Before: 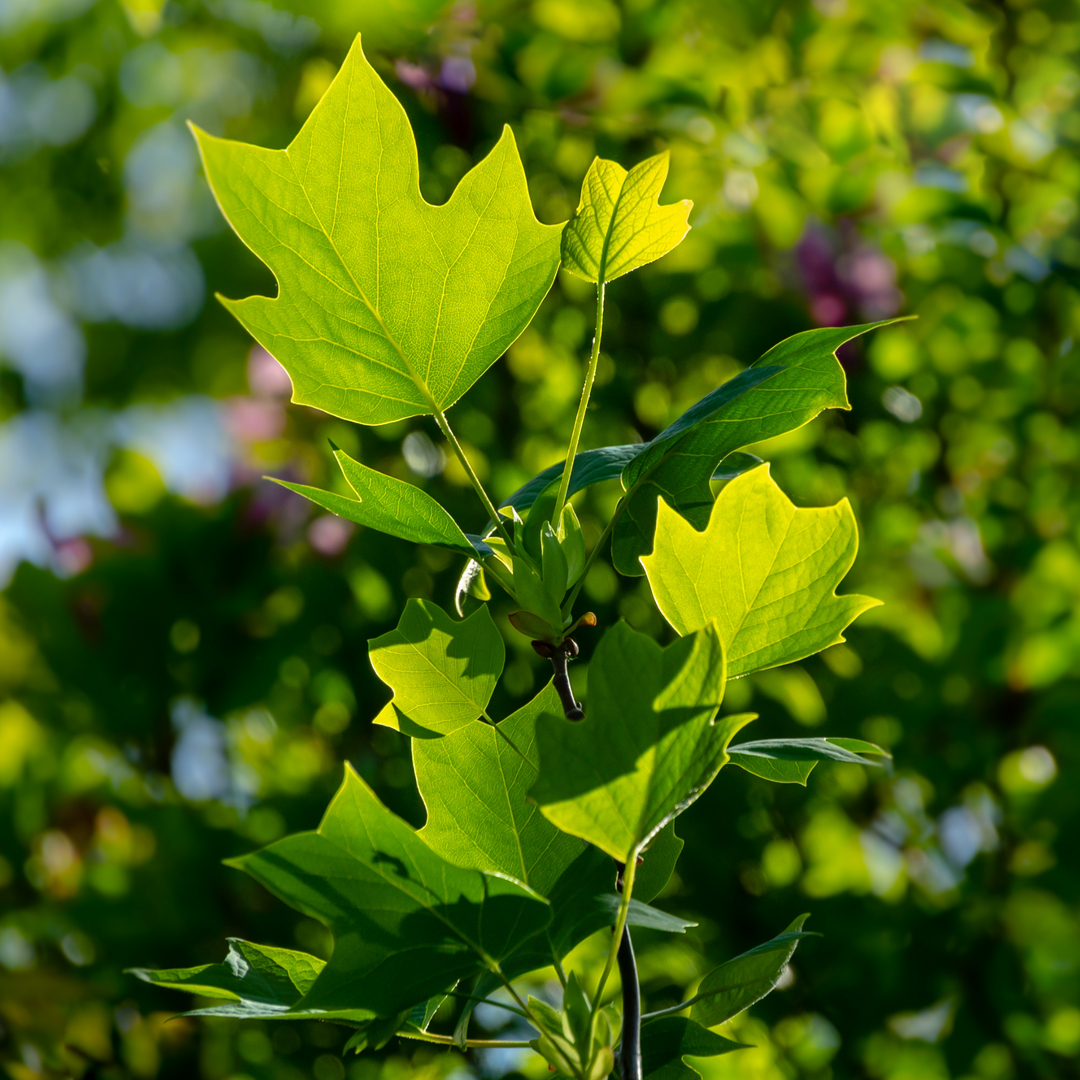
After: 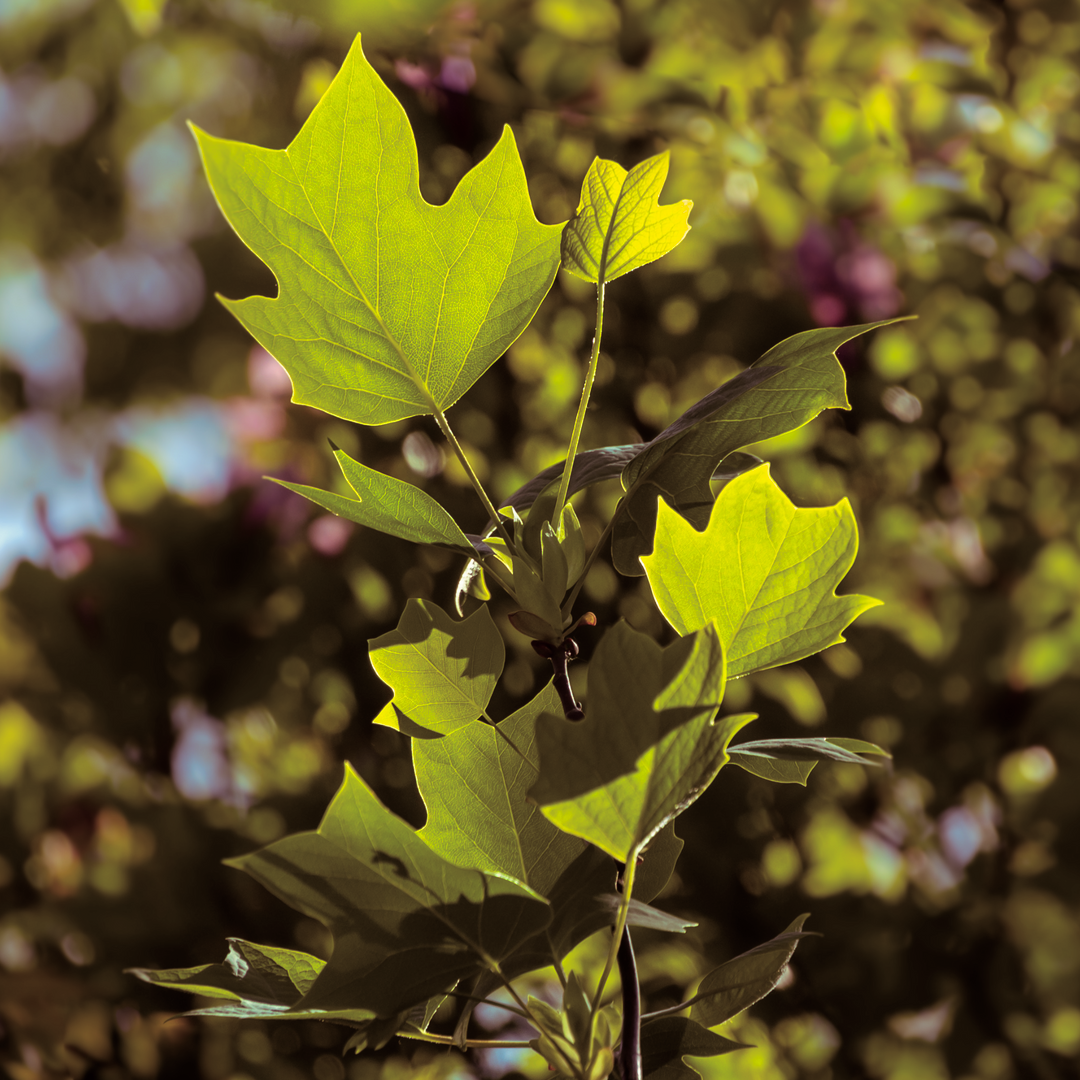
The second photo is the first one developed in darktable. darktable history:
color correction: highlights a* -0.95, highlights b* 4.5, shadows a* 3.55
split-toning: on, module defaults
